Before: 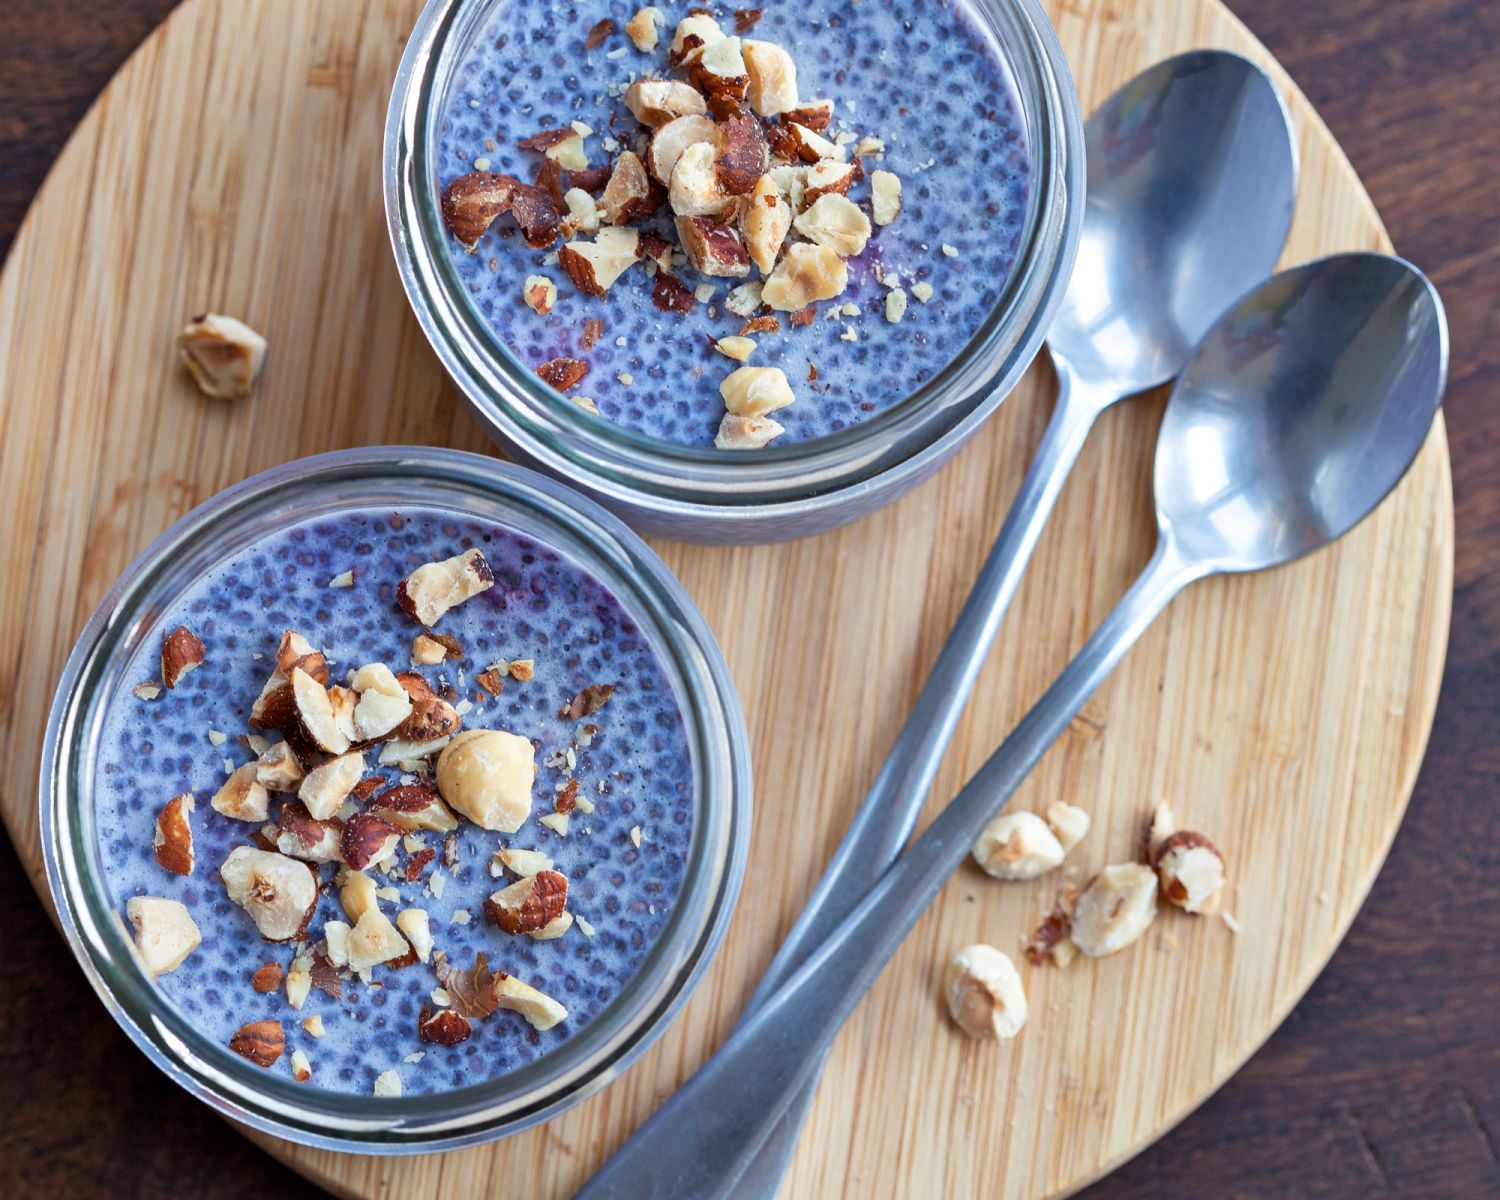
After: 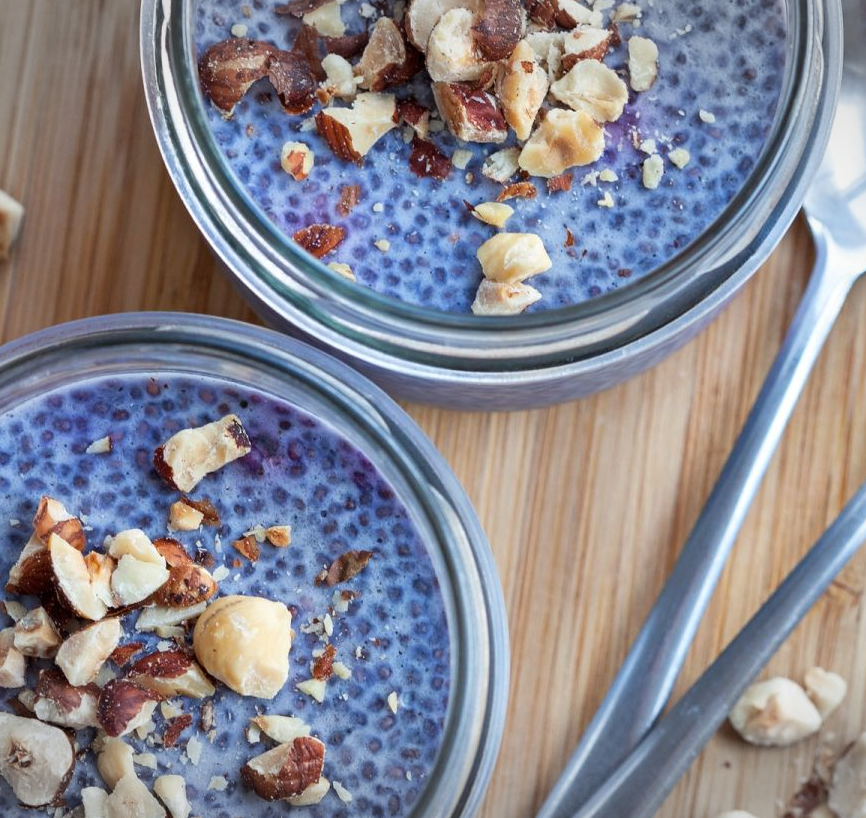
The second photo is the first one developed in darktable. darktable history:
crop: left 16.202%, top 11.208%, right 26.045%, bottom 20.557%
vignetting: fall-off start 100%, brightness -0.282, width/height ratio 1.31
